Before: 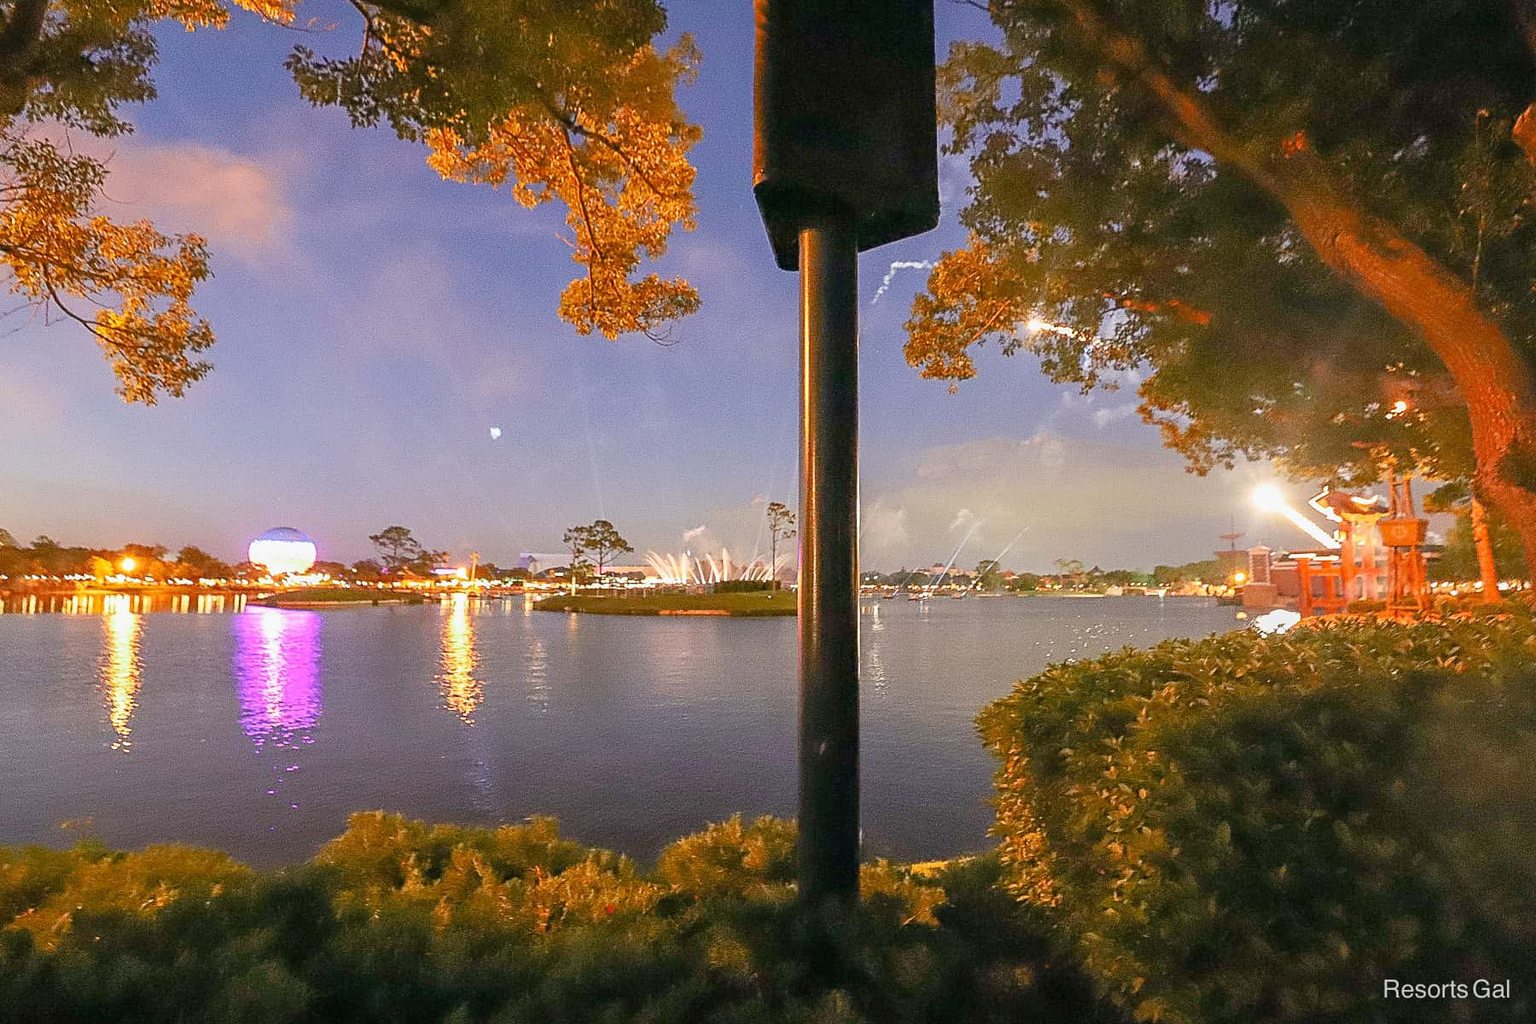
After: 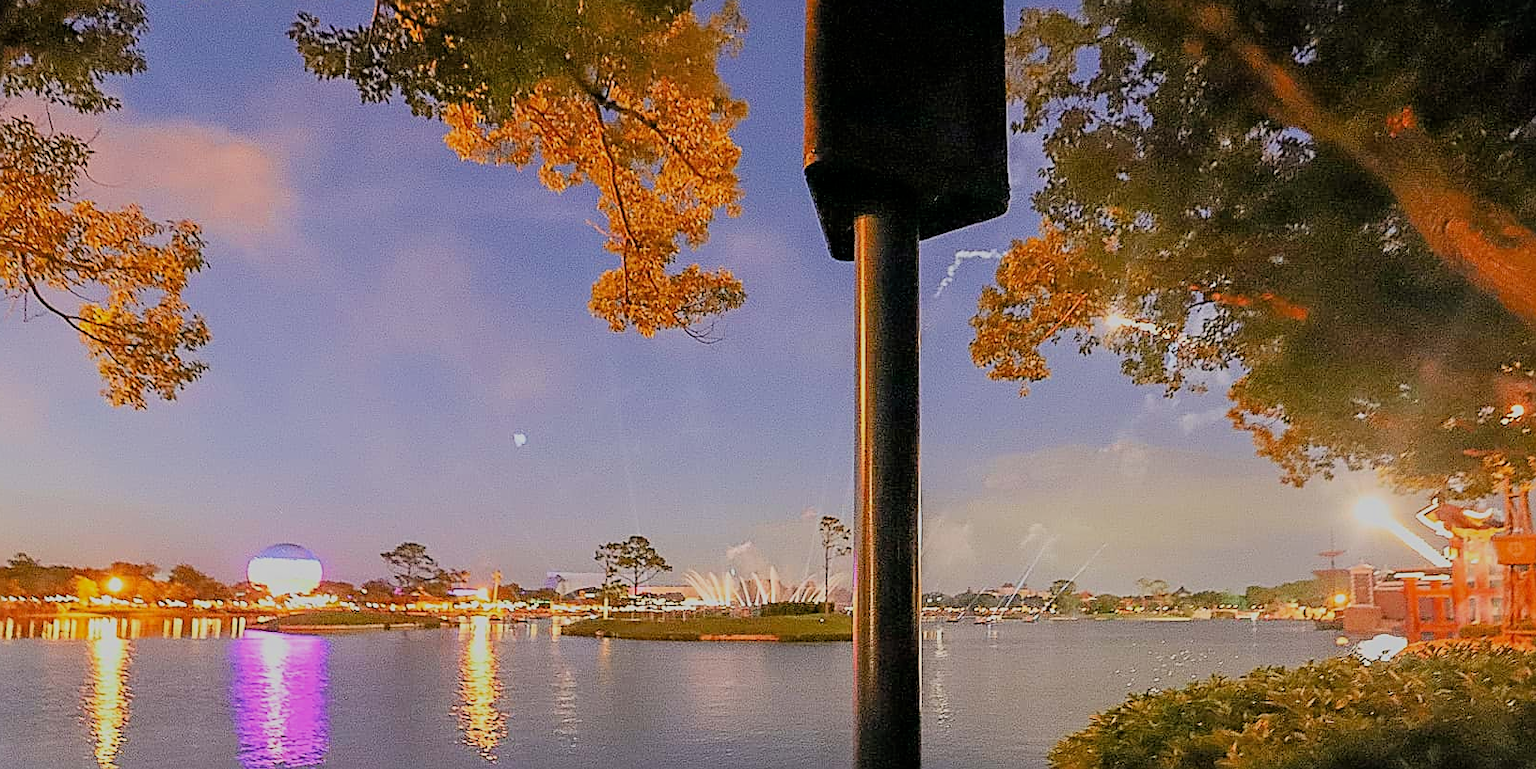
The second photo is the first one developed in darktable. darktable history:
filmic rgb: middle gray luminance 29.74%, black relative exposure -9.04 EV, white relative exposure 7 EV, target black luminance 0%, hardness 2.98, latitude 2.63%, contrast 0.96, highlights saturation mix 4.02%, shadows ↔ highlights balance 12.38%, color science v6 (2022)
sharpen: on, module defaults
crop: left 1.597%, top 3.361%, right 7.649%, bottom 28.444%
